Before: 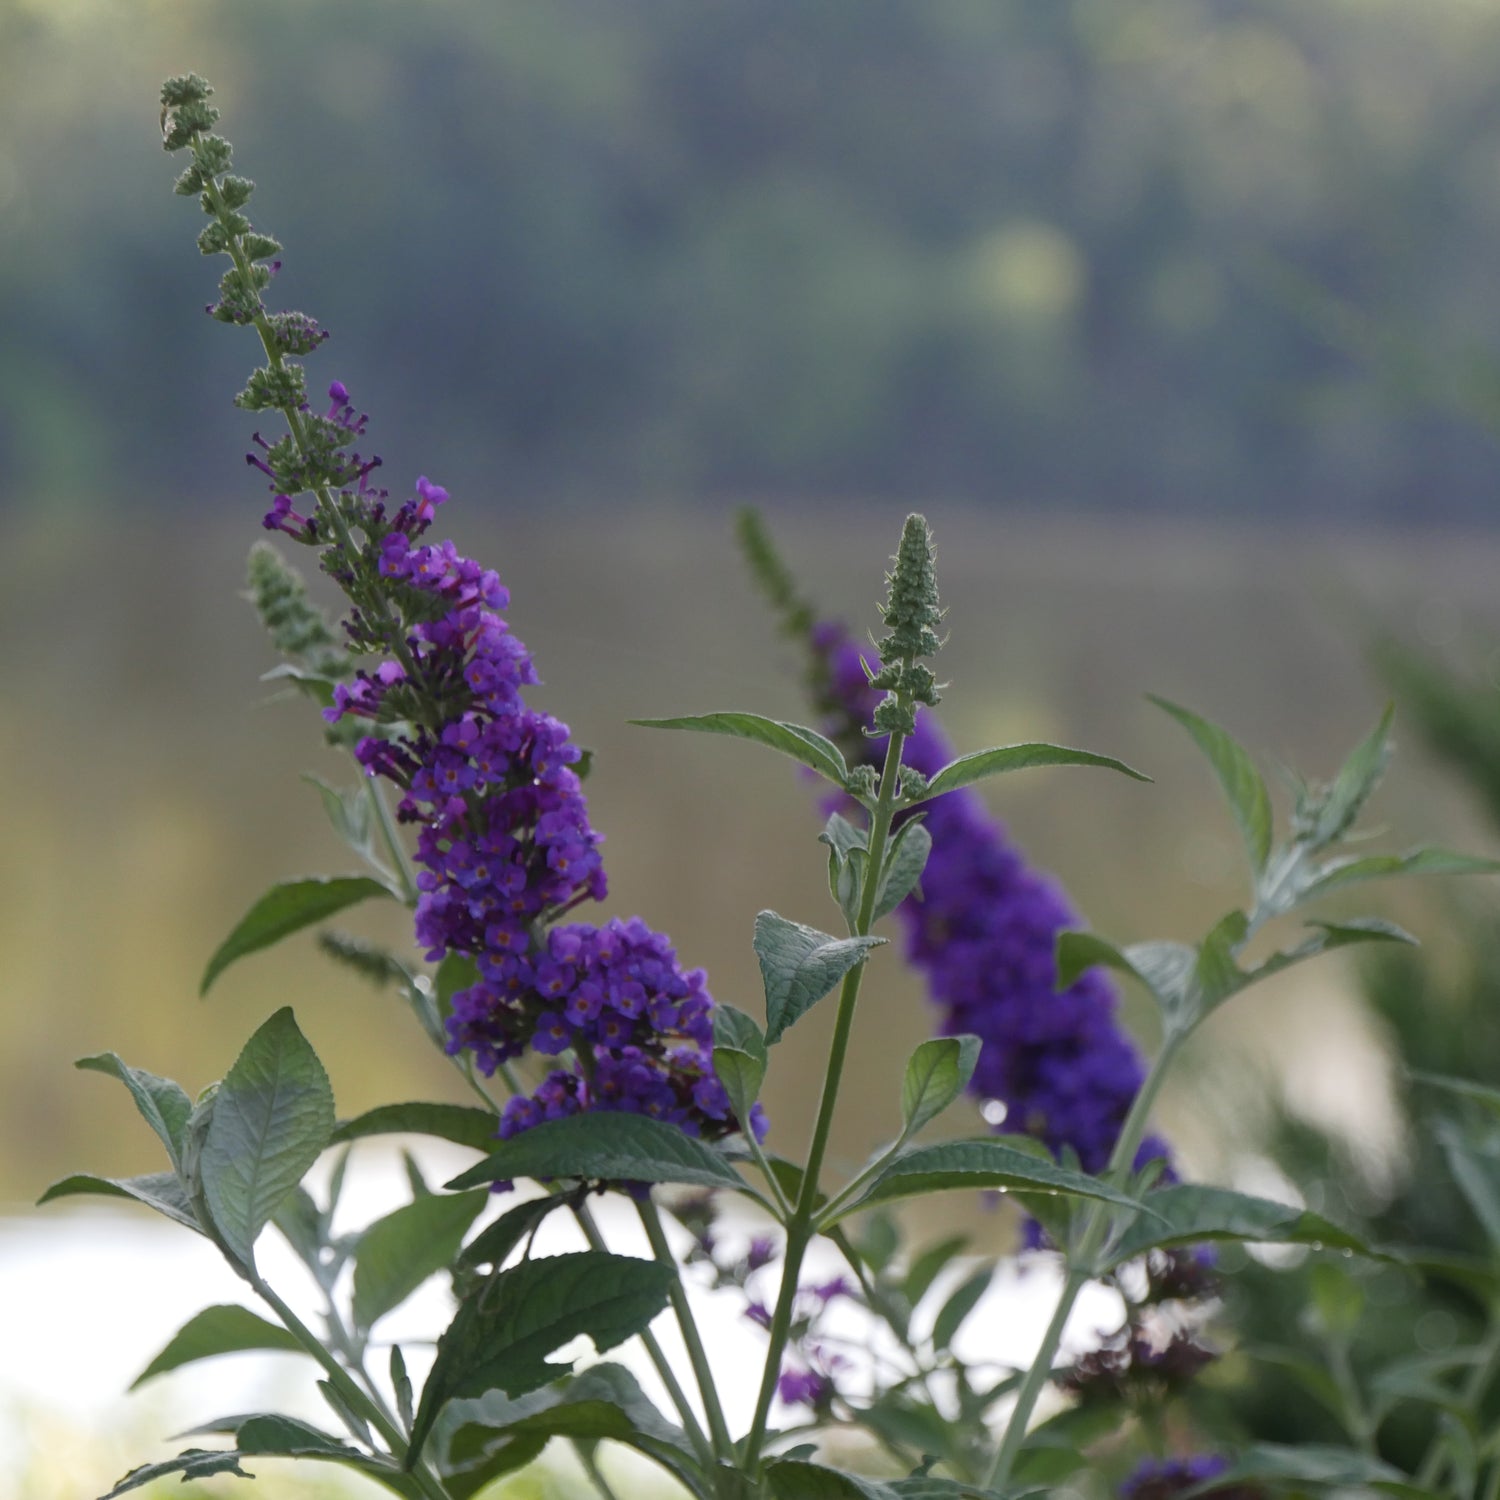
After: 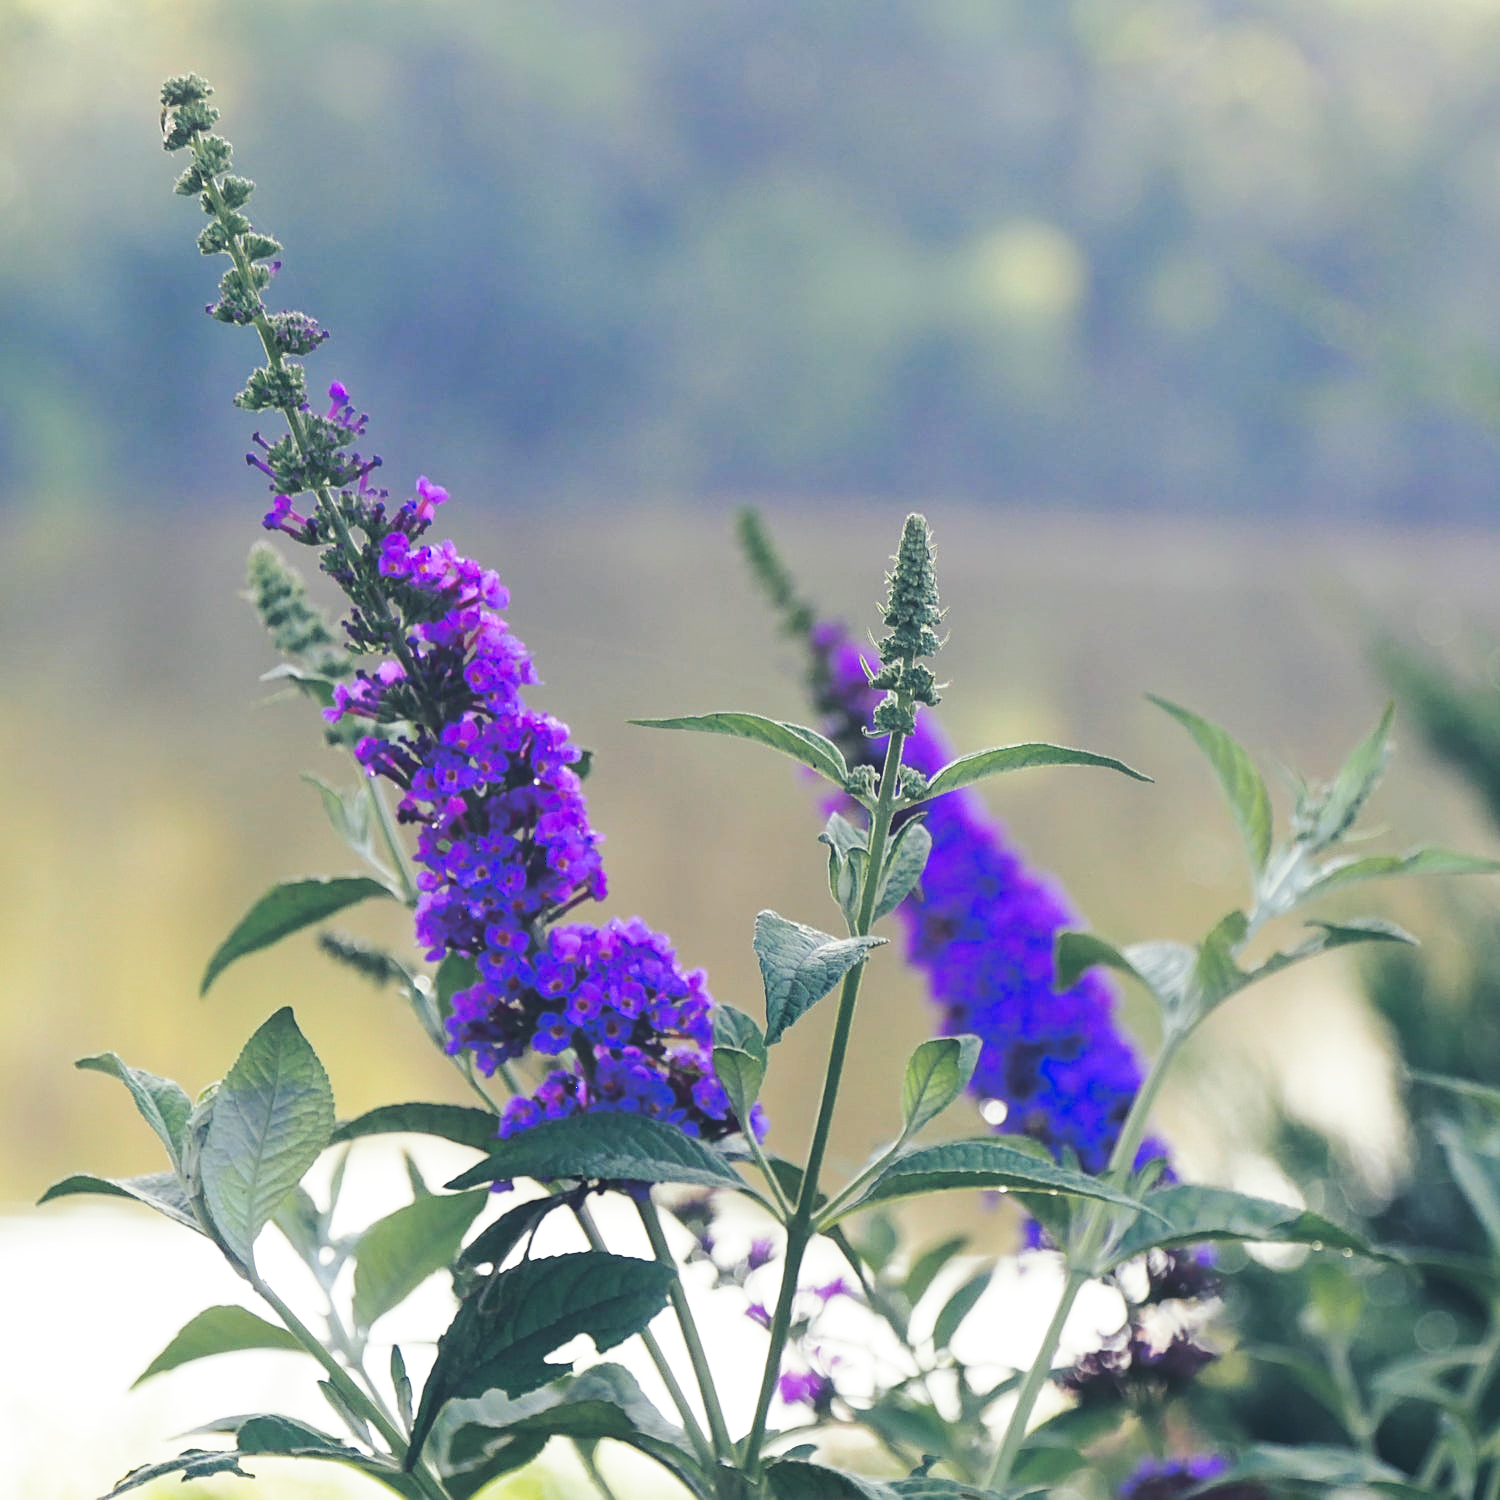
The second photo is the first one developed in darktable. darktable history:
sharpen: on, module defaults
base curve: curves: ch0 [(0, 0) (0.036, 0.037) (0.121, 0.228) (0.46, 0.76) (0.859, 0.983) (1, 1)], preserve colors none
tone curve #1: curves: ch0 [(0.14, 0) (1, 1)], color space Lab, linked channels, preserve colors none
tone curve "1": curves: ch0 [(0, 0.137) (1, 1)], color space Lab, linked channels, preserve colors none
split-toning: shadows › hue 230.4°
